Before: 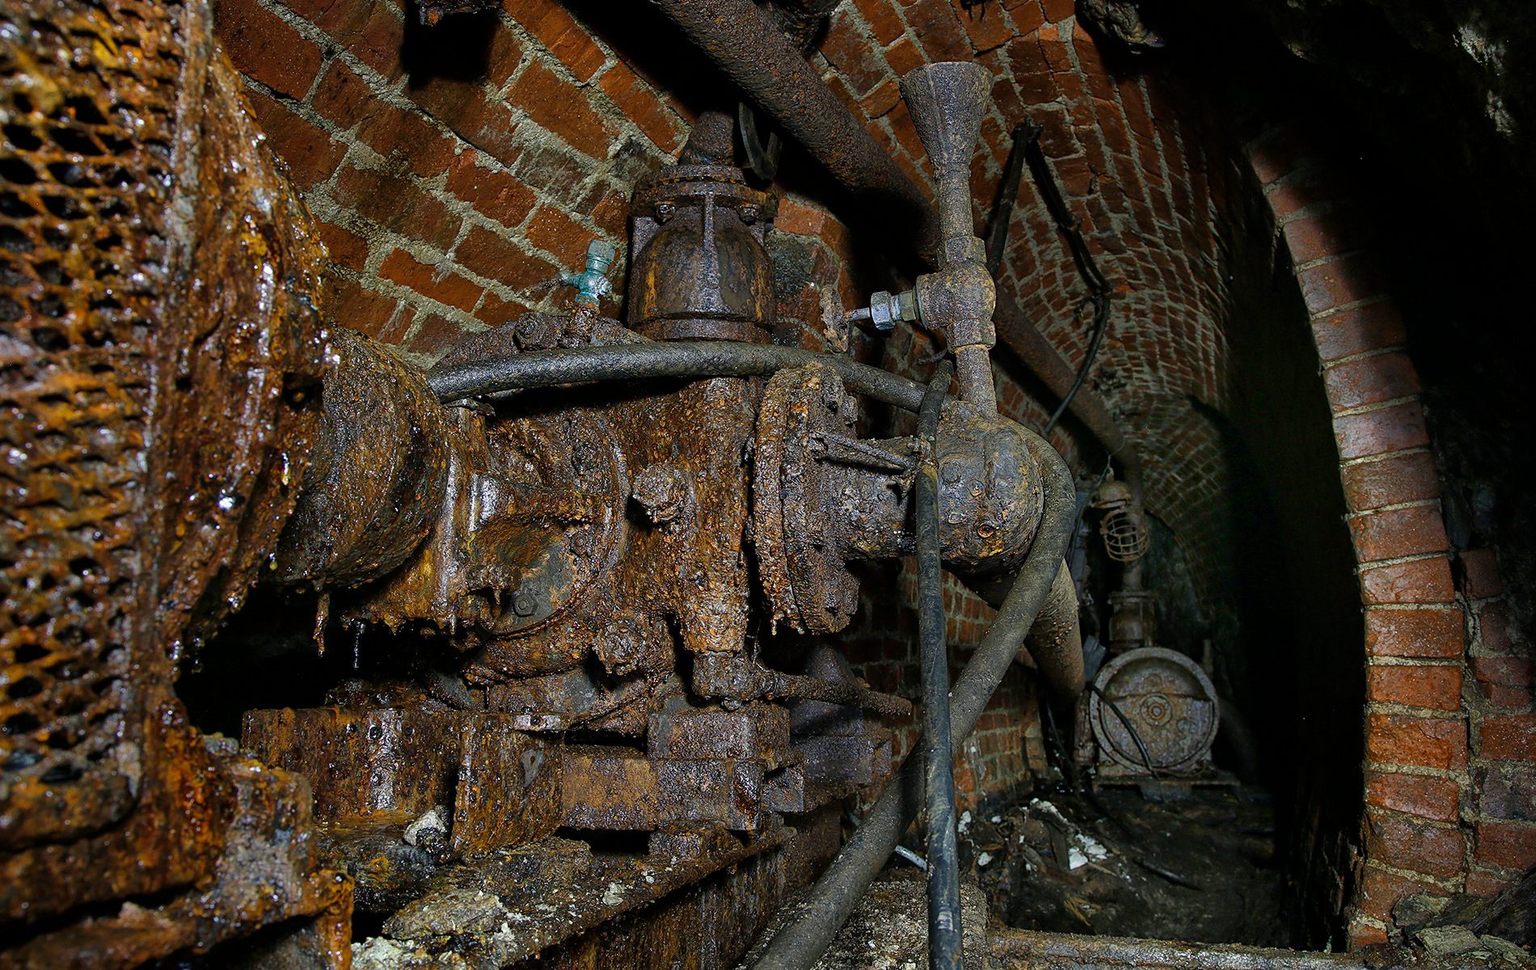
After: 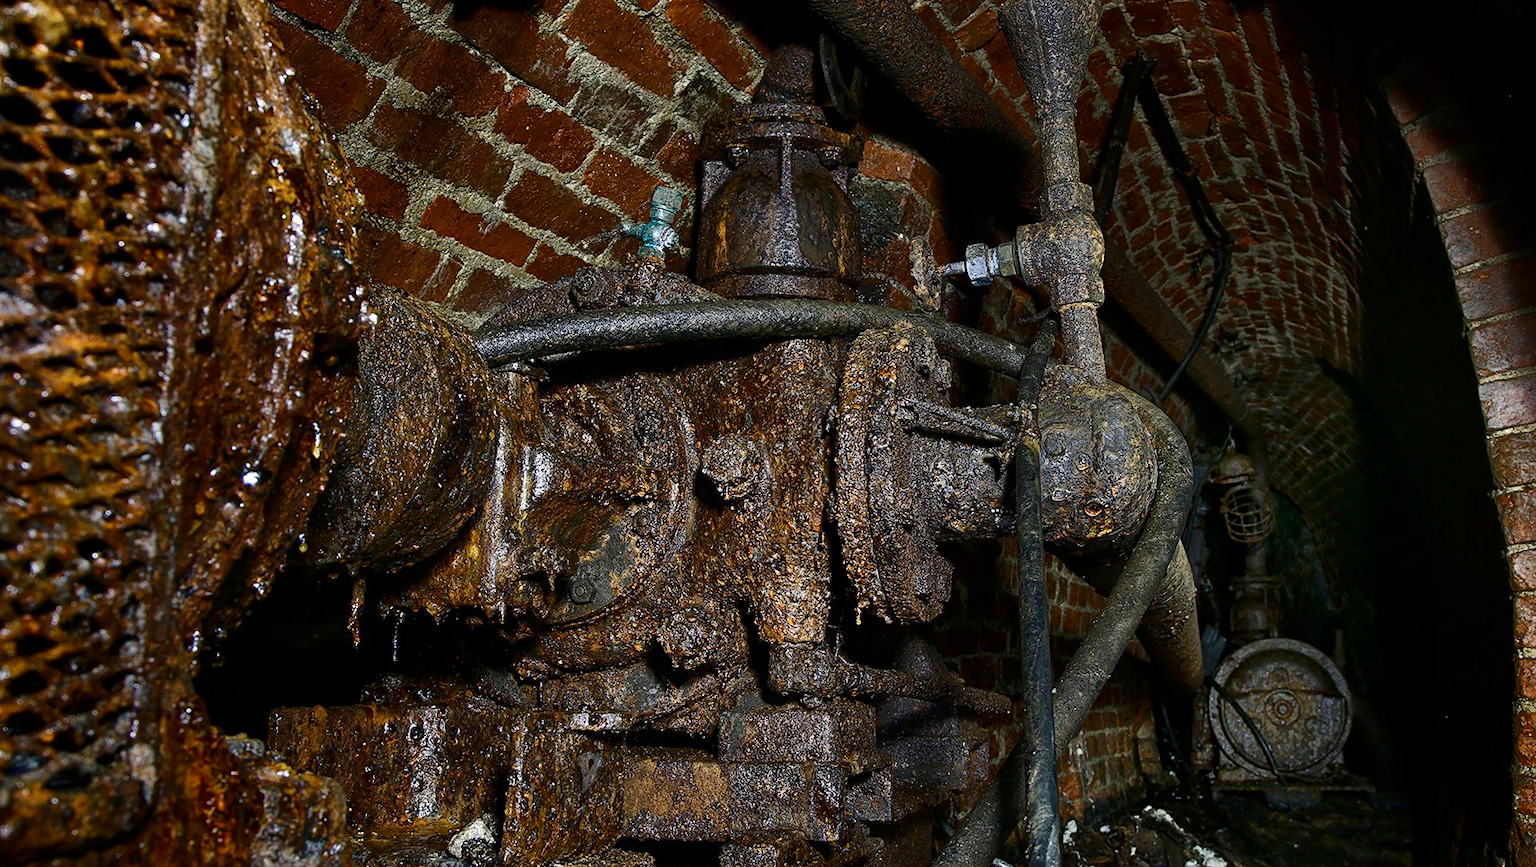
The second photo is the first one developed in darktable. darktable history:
contrast brightness saturation: contrast 0.27
tone equalizer: on, module defaults
crop: top 7.442%, right 9.79%, bottom 11.967%
color calibration: x 0.341, y 0.356, temperature 5139.43 K
